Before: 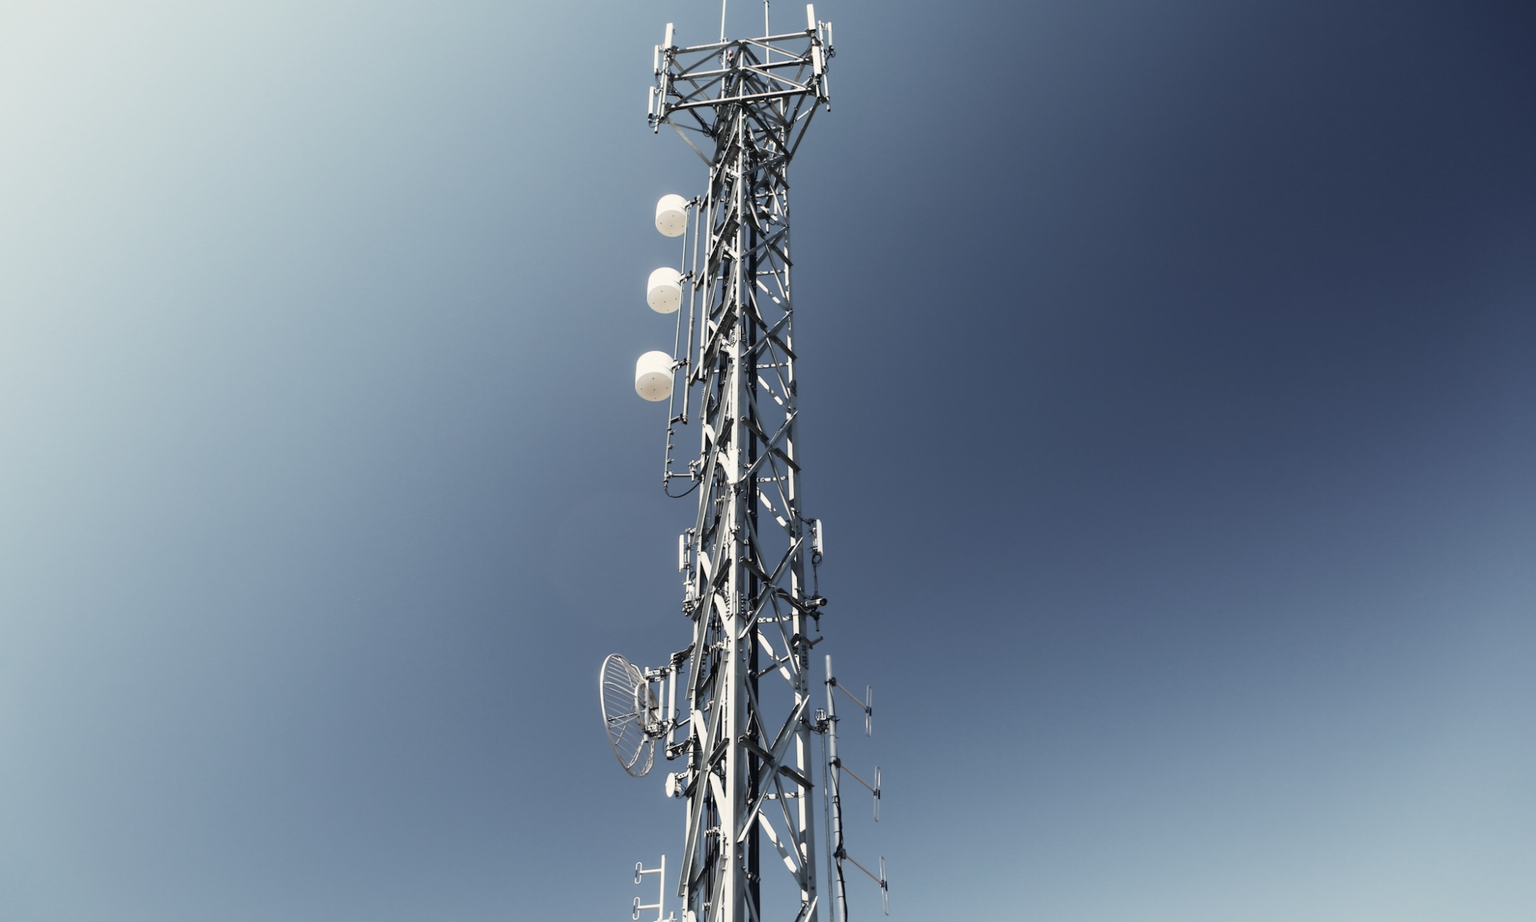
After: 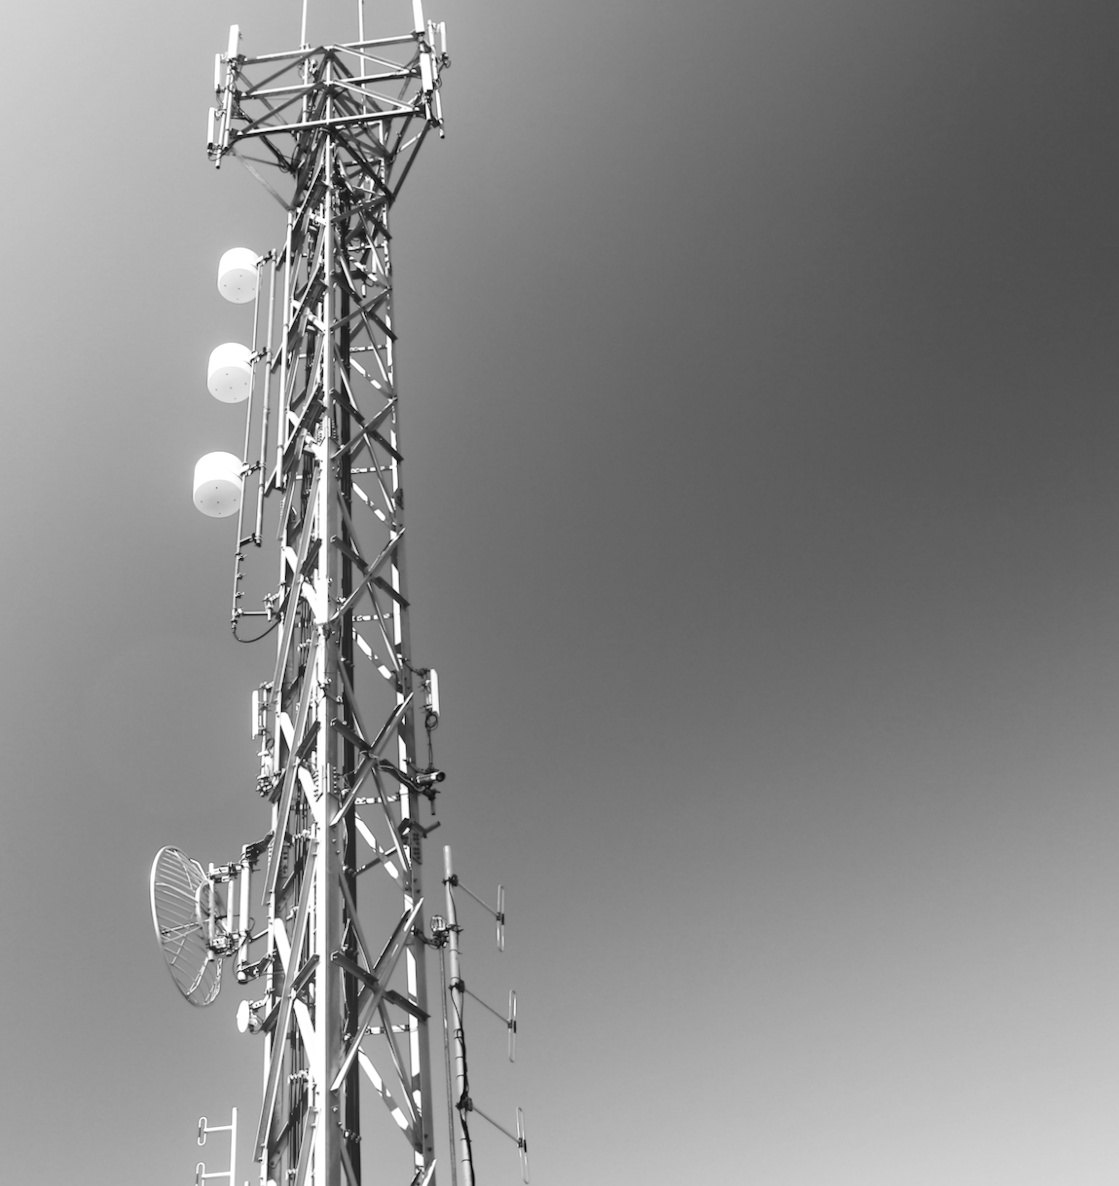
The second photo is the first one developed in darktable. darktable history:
white balance: red 0.986, blue 1.01
color calibration: output gray [0.246, 0.254, 0.501, 0], gray › normalize channels true, illuminant same as pipeline (D50), adaptation XYZ, x 0.346, y 0.359, gamut compression 0
crop: left 31.458%, top 0%, right 11.876%
rotate and perspective: rotation -0.45°, automatic cropping original format, crop left 0.008, crop right 0.992, crop top 0.012, crop bottom 0.988
contrast brightness saturation: contrast 0.1, saturation -0.36
bloom: size 9%, threshold 100%, strength 7%
color balance rgb: perceptual saturation grading › global saturation 20%, perceptual saturation grading › highlights -50%, perceptual saturation grading › shadows 30%, perceptual brilliance grading › global brilliance 10%, perceptual brilliance grading › shadows 15%
